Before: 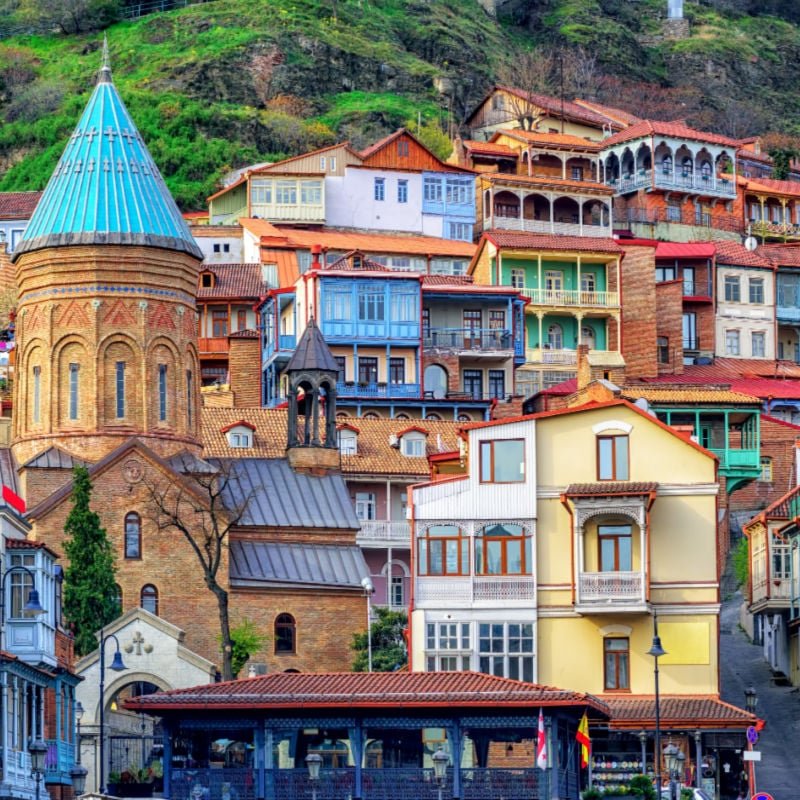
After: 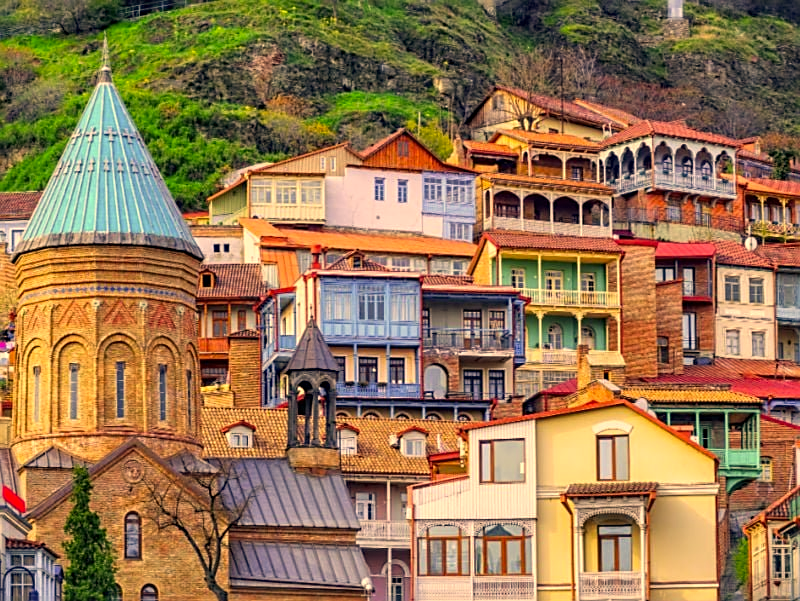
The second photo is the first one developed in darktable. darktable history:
sharpen: on, module defaults
crop: bottom 24.798%
color correction: highlights a* 14.97, highlights b* 31.63
